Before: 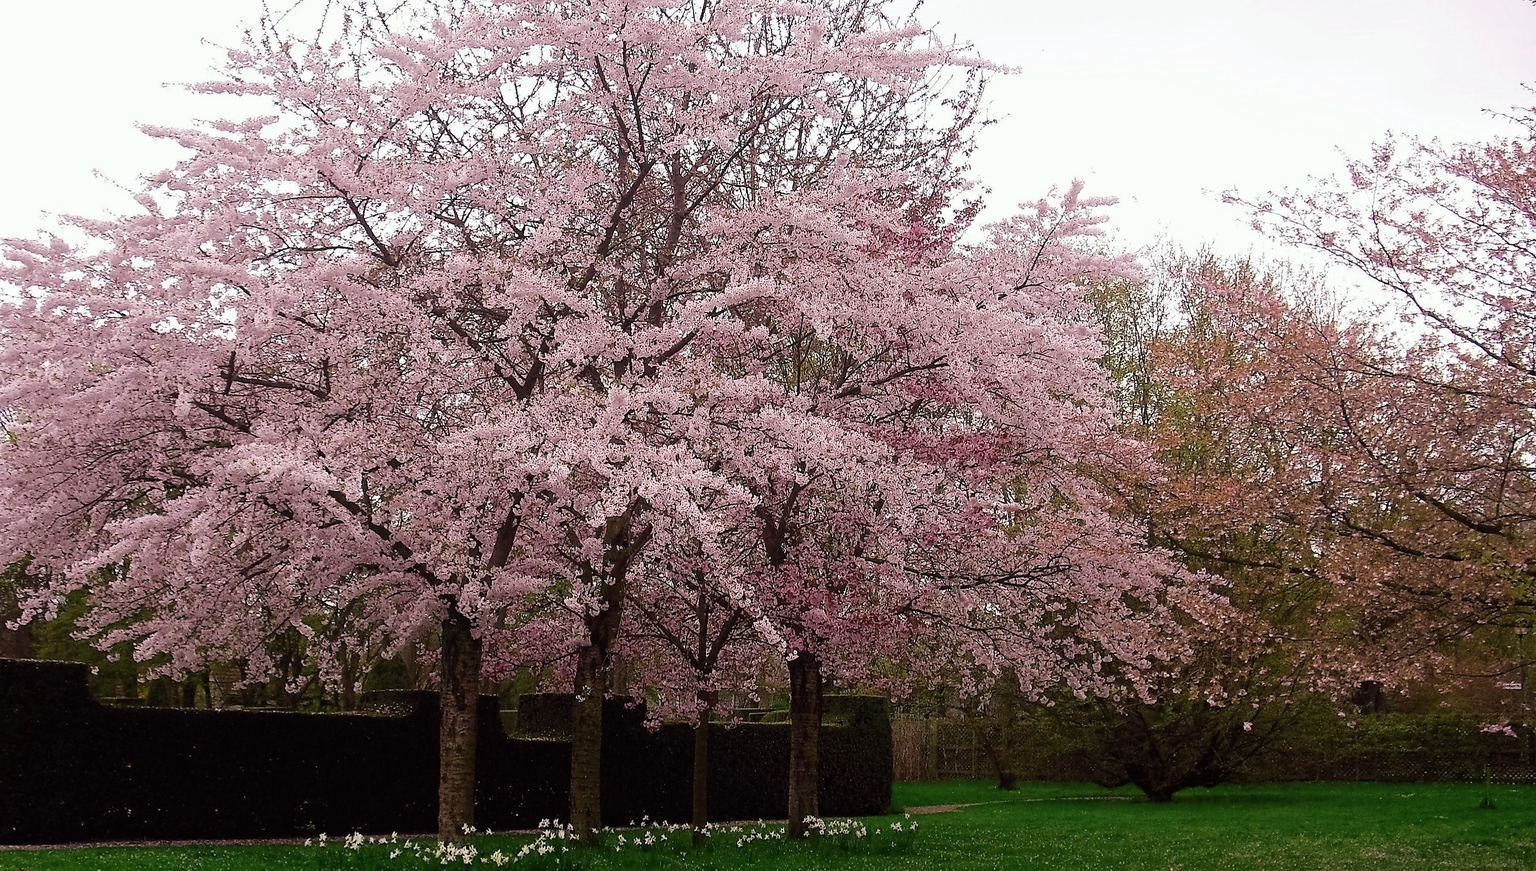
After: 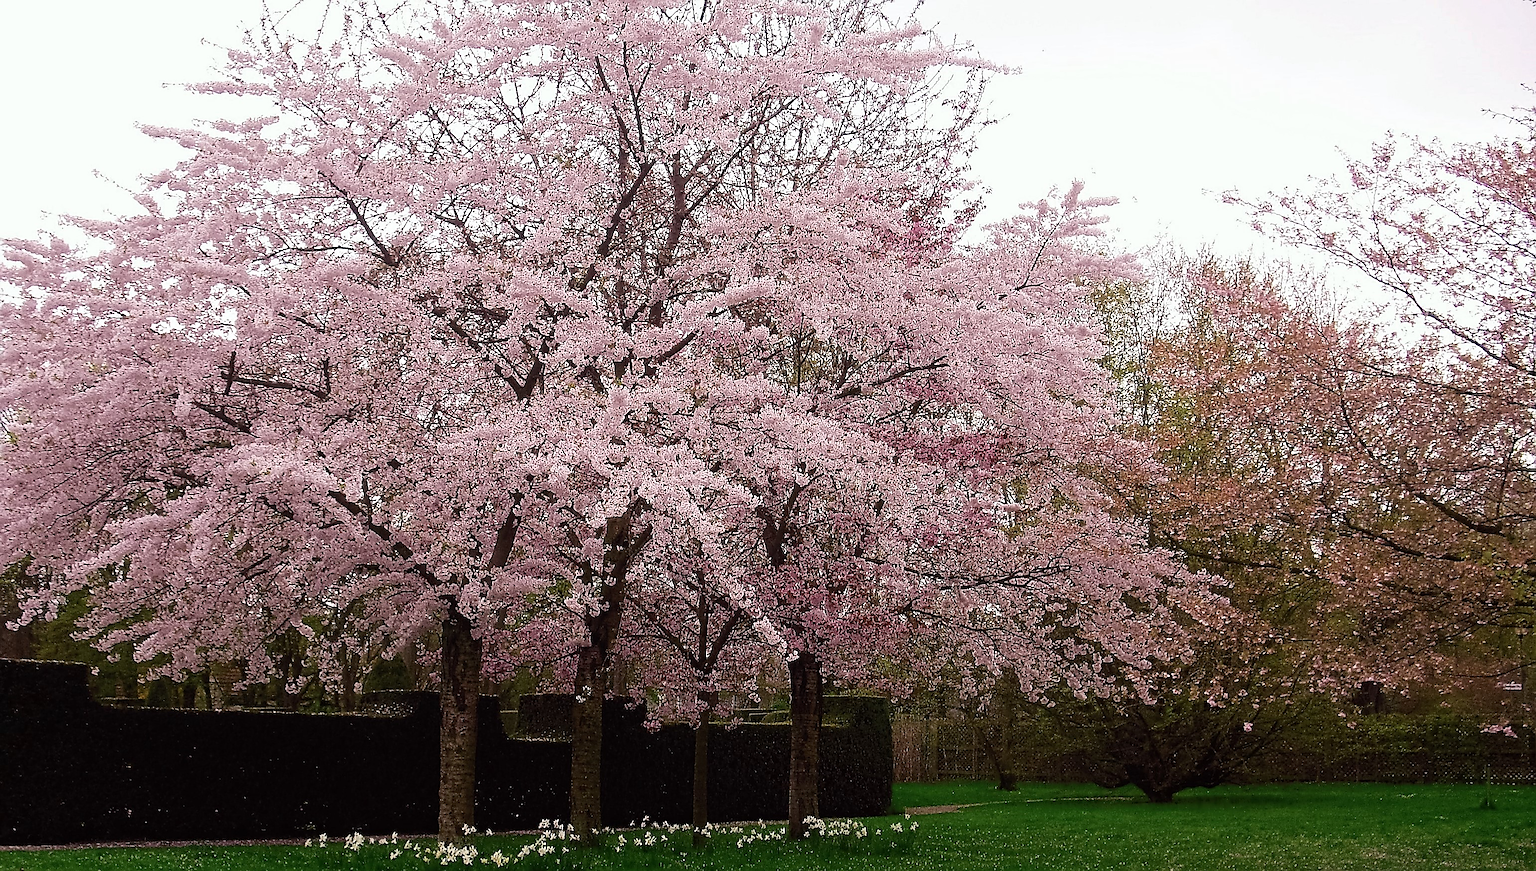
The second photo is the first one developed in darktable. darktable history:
sharpen: amount 0.541
tone equalizer: on, module defaults
